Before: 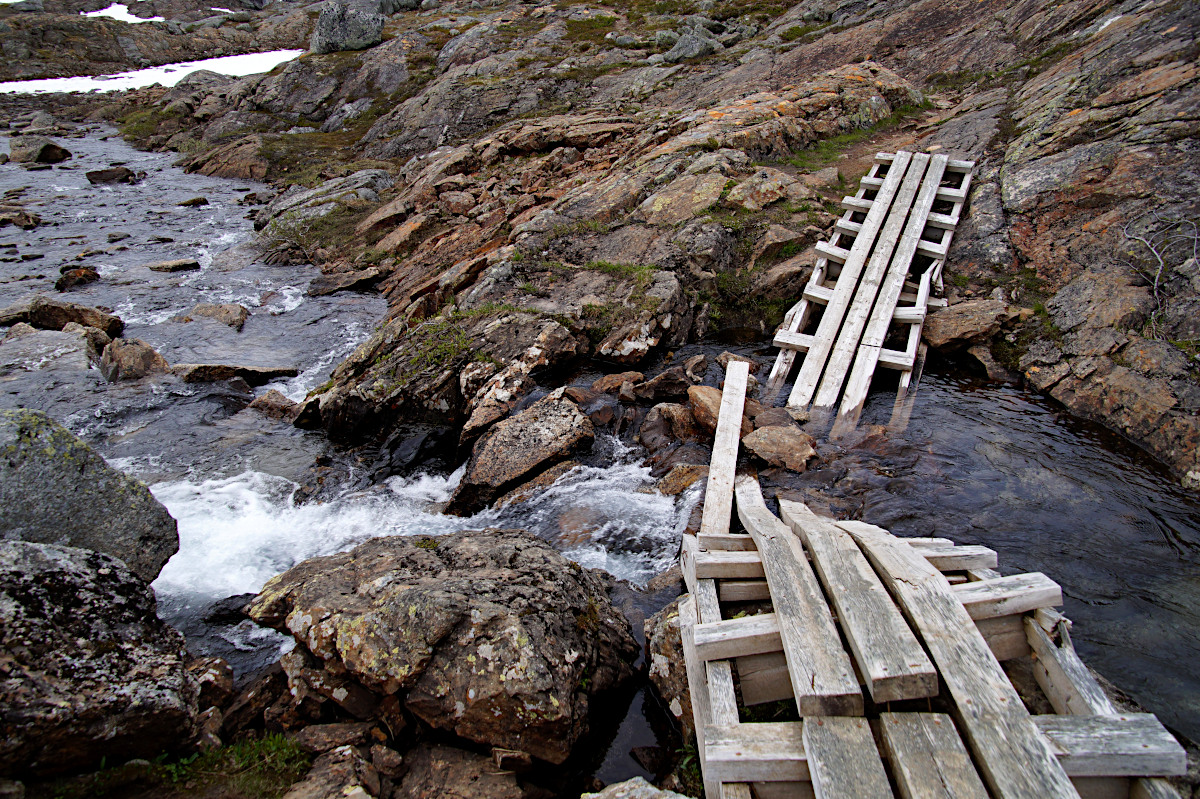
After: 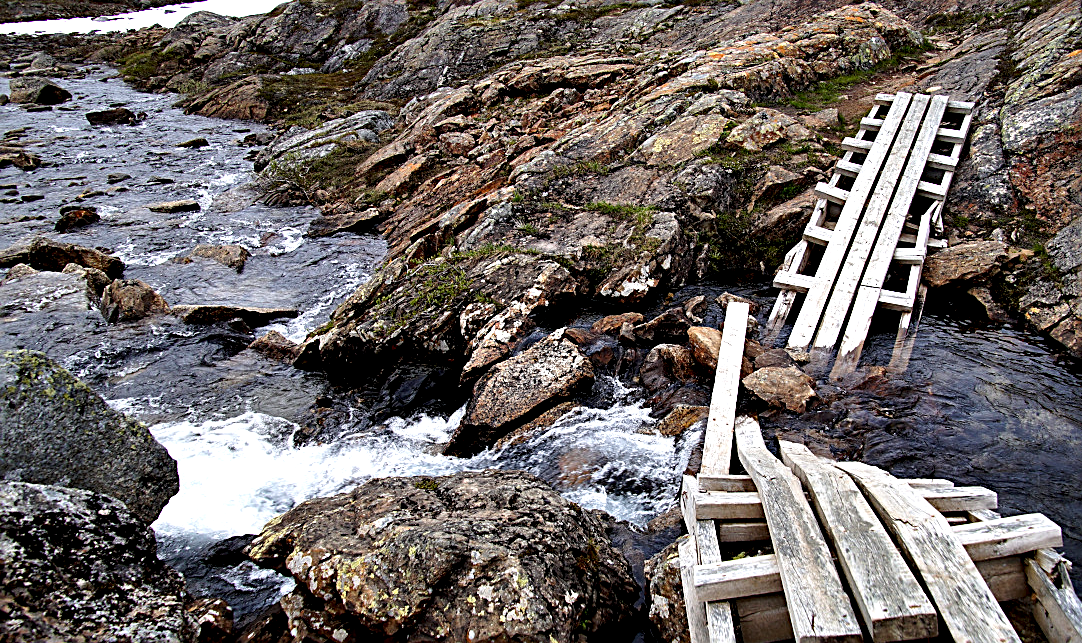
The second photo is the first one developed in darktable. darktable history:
contrast equalizer: octaves 7, y [[0.6 ×6], [0.55 ×6], [0 ×6], [0 ×6], [0 ×6]]
crop: top 7.442%, right 9.821%, bottom 11.971%
sharpen: on, module defaults
